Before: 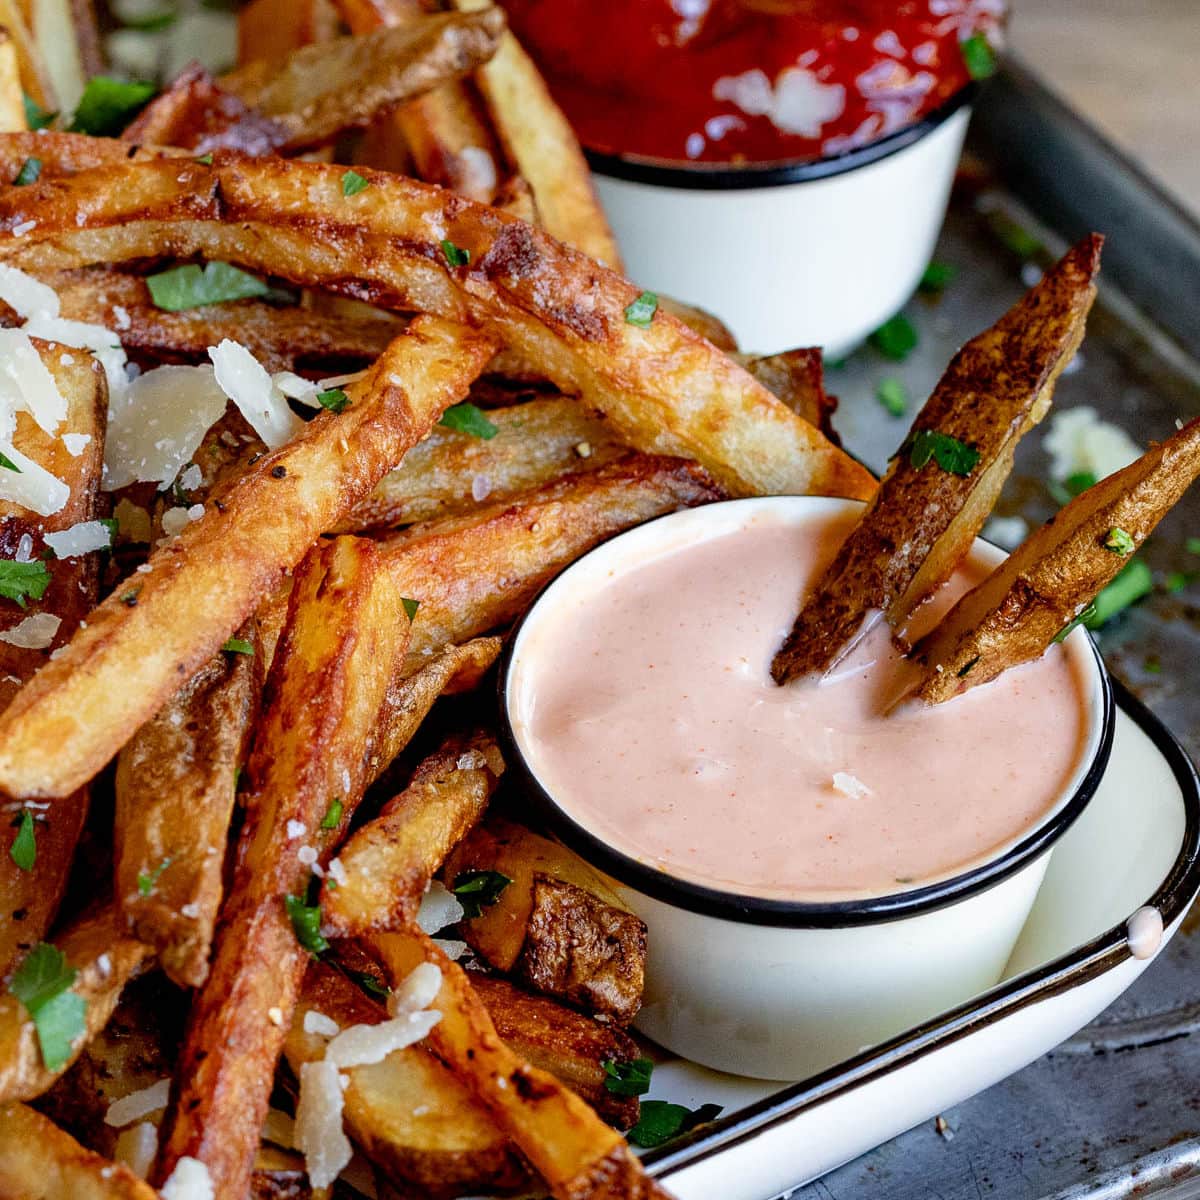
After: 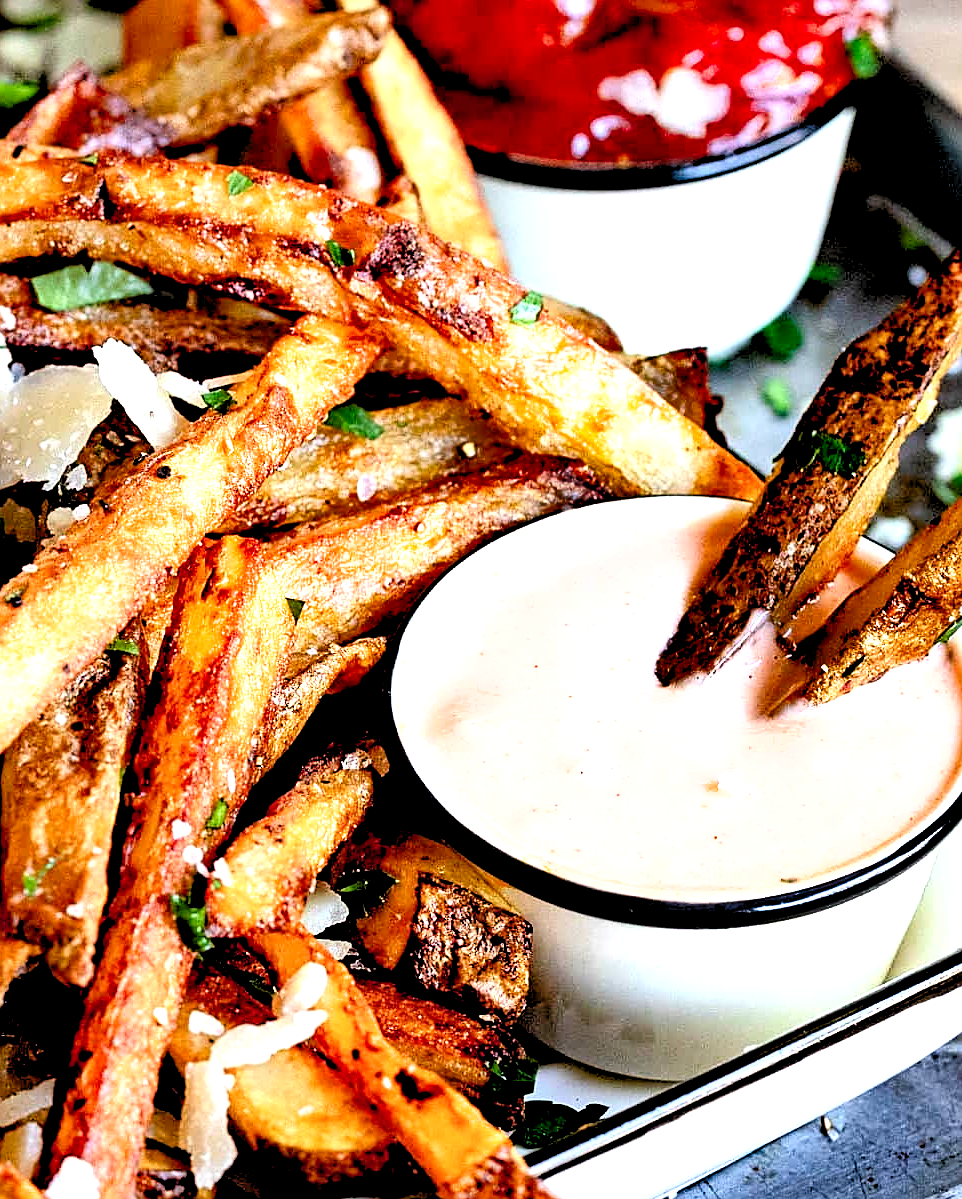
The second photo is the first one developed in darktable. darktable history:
crop and rotate: left 9.591%, right 10.224%
filmic rgb: black relative exposure -6.29 EV, white relative exposure 2.8 EV, target black luminance 0%, hardness 4.64, latitude 68.03%, contrast 1.292, shadows ↔ highlights balance -3.42%
sharpen: on, module defaults
shadows and highlights: shadows 61.05, soften with gaussian
levels: levels [0.036, 0.364, 0.827]
tone equalizer: -8 EV -0.415 EV, -7 EV -0.429 EV, -6 EV -0.326 EV, -5 EV -0.203 EV, -3 EV 0.212 EV, -2 EV 0.36 EV, -1 EV 0.38 EV, +0 EV 0.411 EV, edges refinement/feathering 500, mask exposure compensation -1.57 EV, preserve details no
